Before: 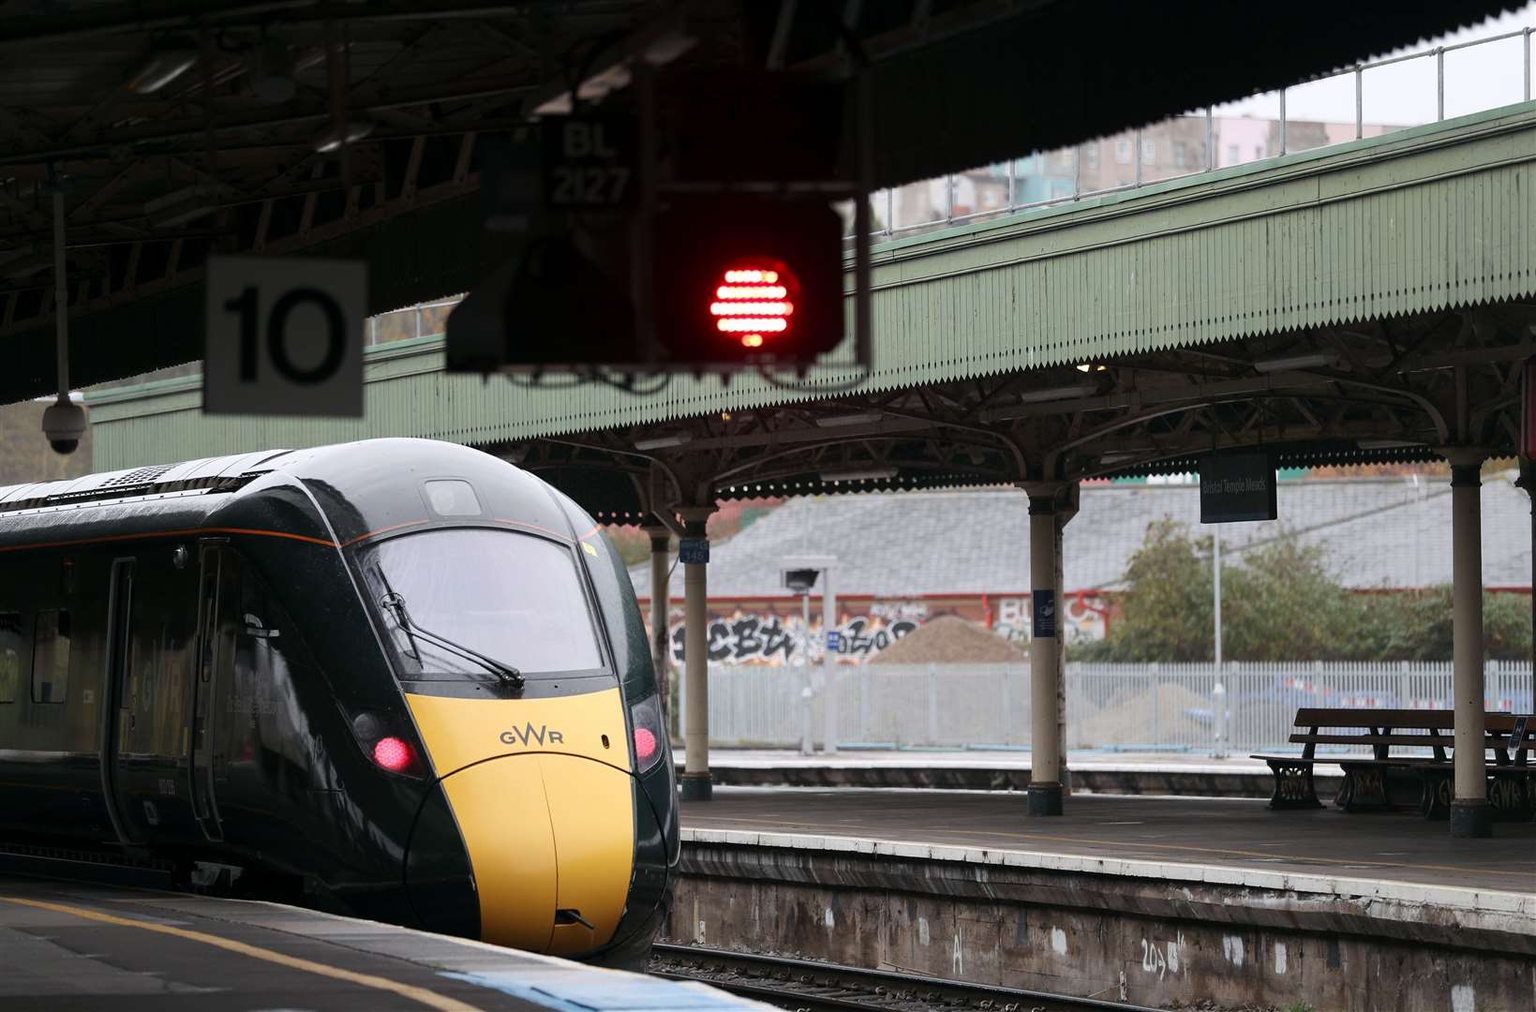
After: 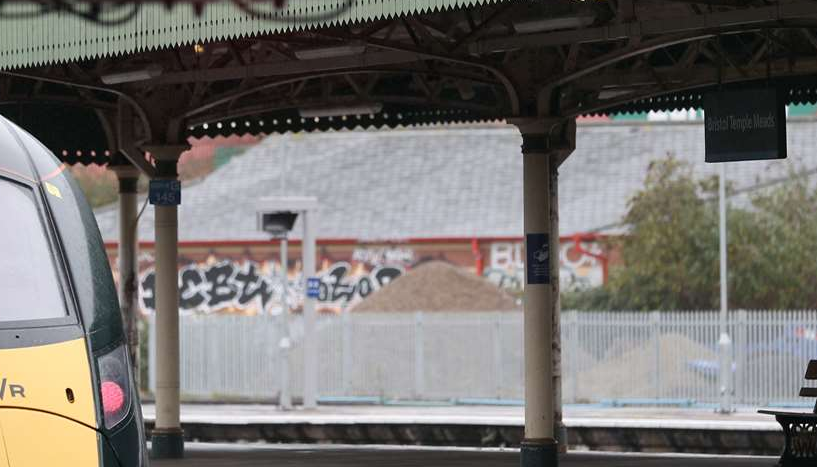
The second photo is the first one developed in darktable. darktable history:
crop: left 35.149%, top 36.667%, right 14.956%, bottom 20.01%
